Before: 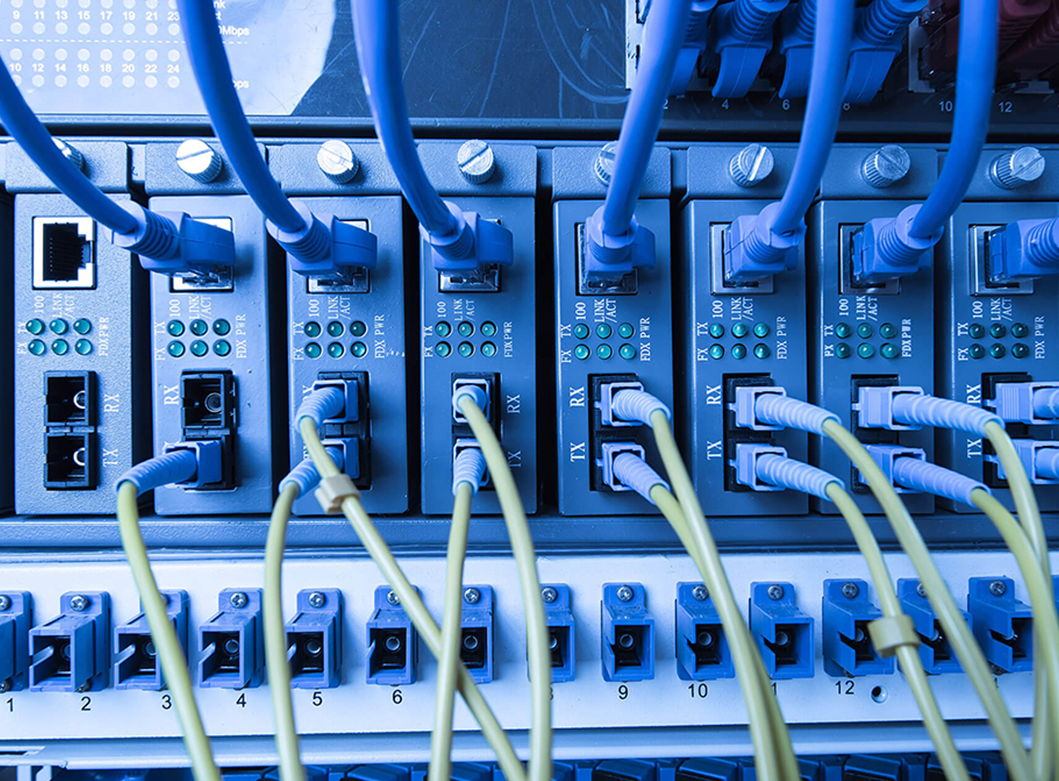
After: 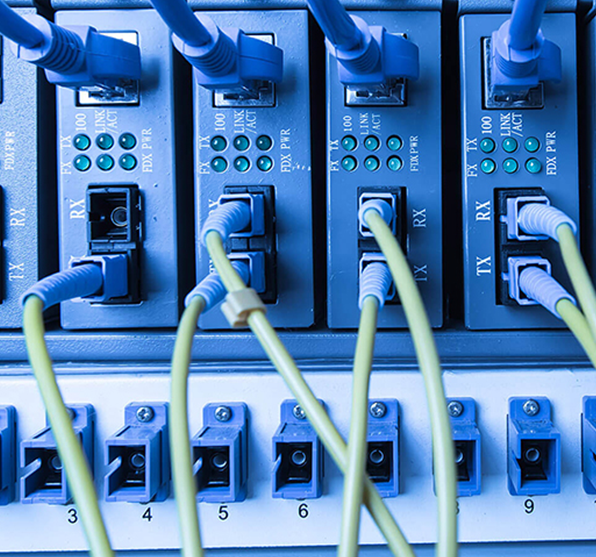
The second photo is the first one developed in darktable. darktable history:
crop: left 8.966%, top 23.852%, right 34.699%, bottom 4.703%
velvia: on, module defaults
